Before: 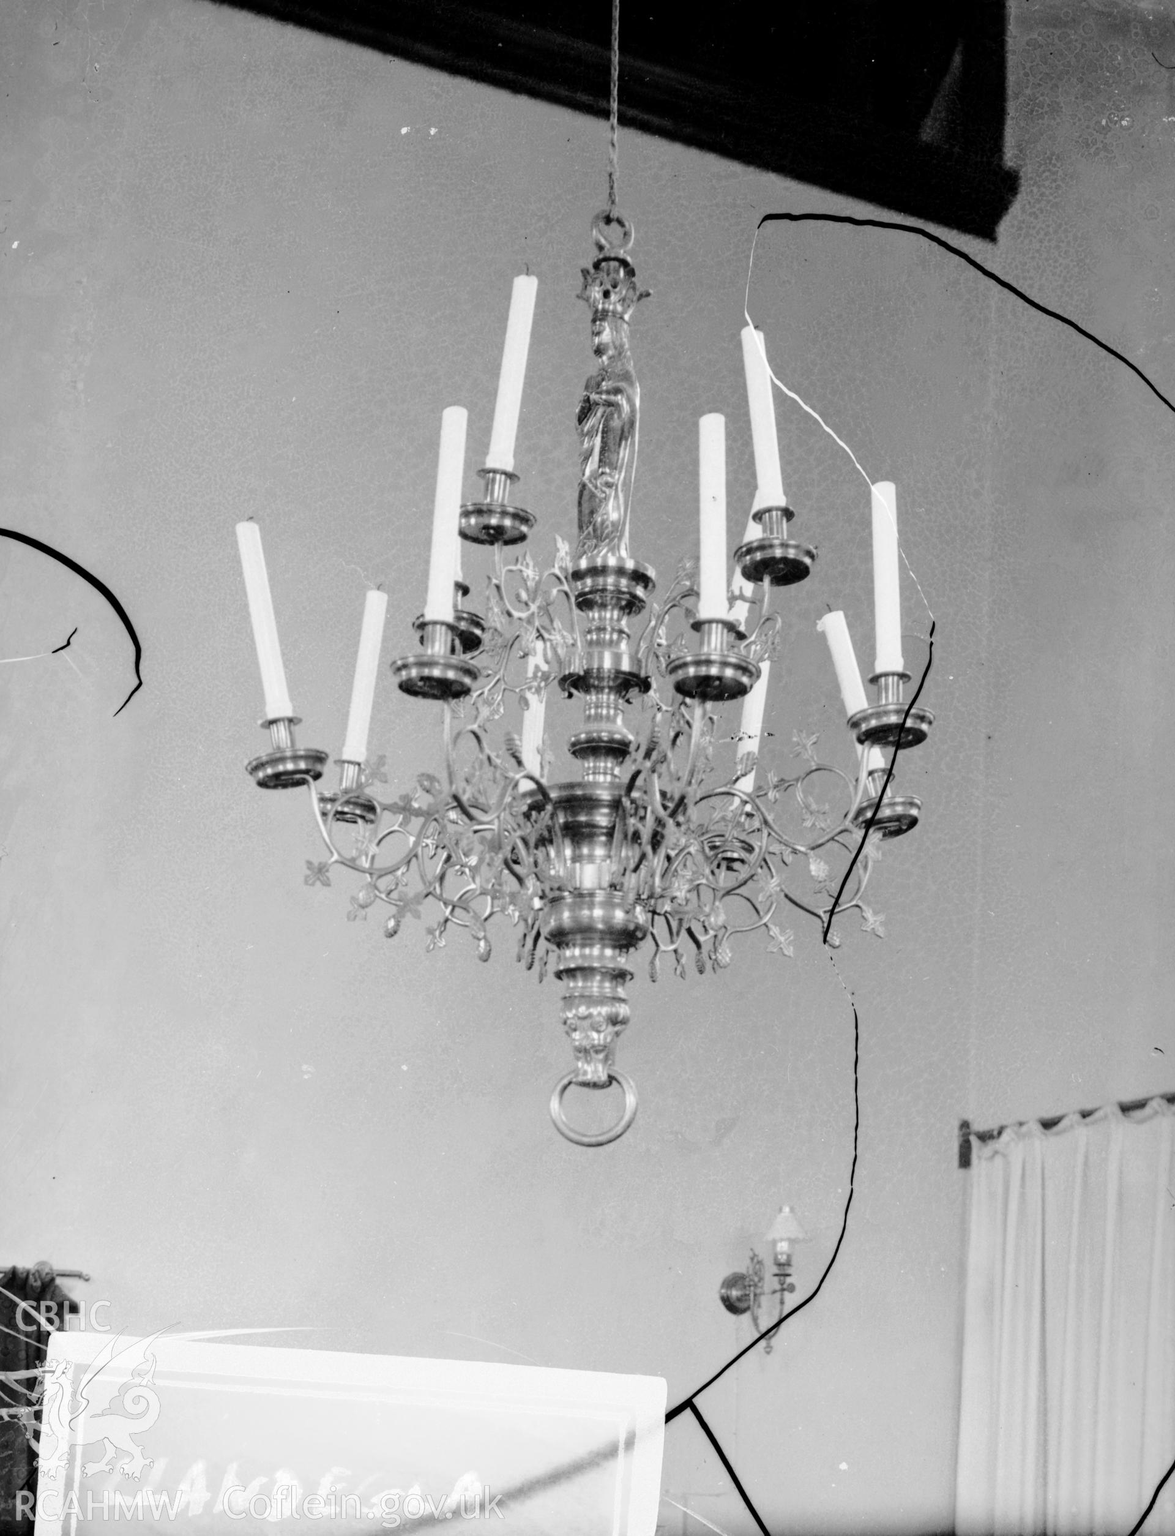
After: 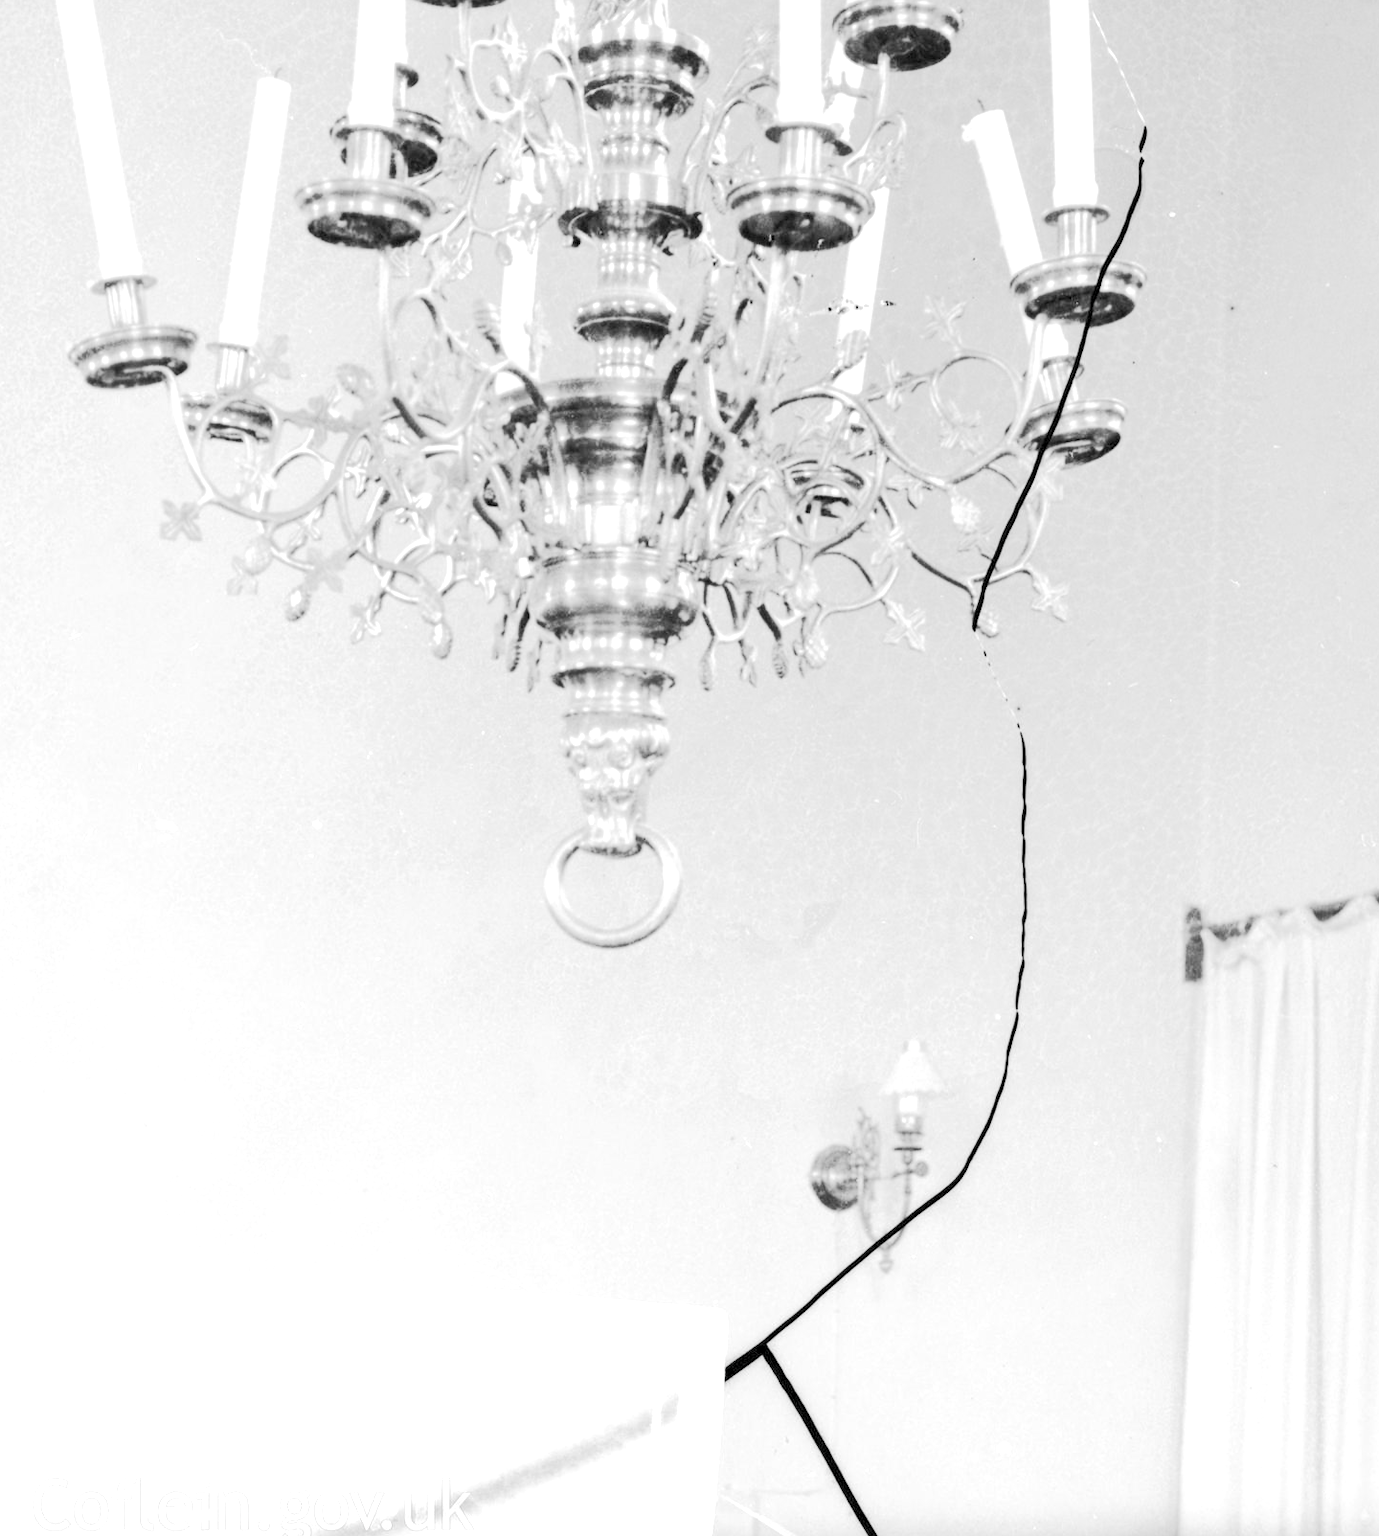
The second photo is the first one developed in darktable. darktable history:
crop and rotate: left 17.226%, top 35.221%, right 7.683%, bottom 0.817%
tone equalizer: -8 EV 1.99 EV, -7 EV 1.96 EV, -6 EV 1.97 EV, -5 EV 1.98 EV, -4 EV 1.97 EV, -3 EV 1.48 EV, -2 EV 0.98 EV, -1 EV 0.511 EV, edges refinement/feathering 500, mask exposure compensation -1.57 EV, preserve details no
